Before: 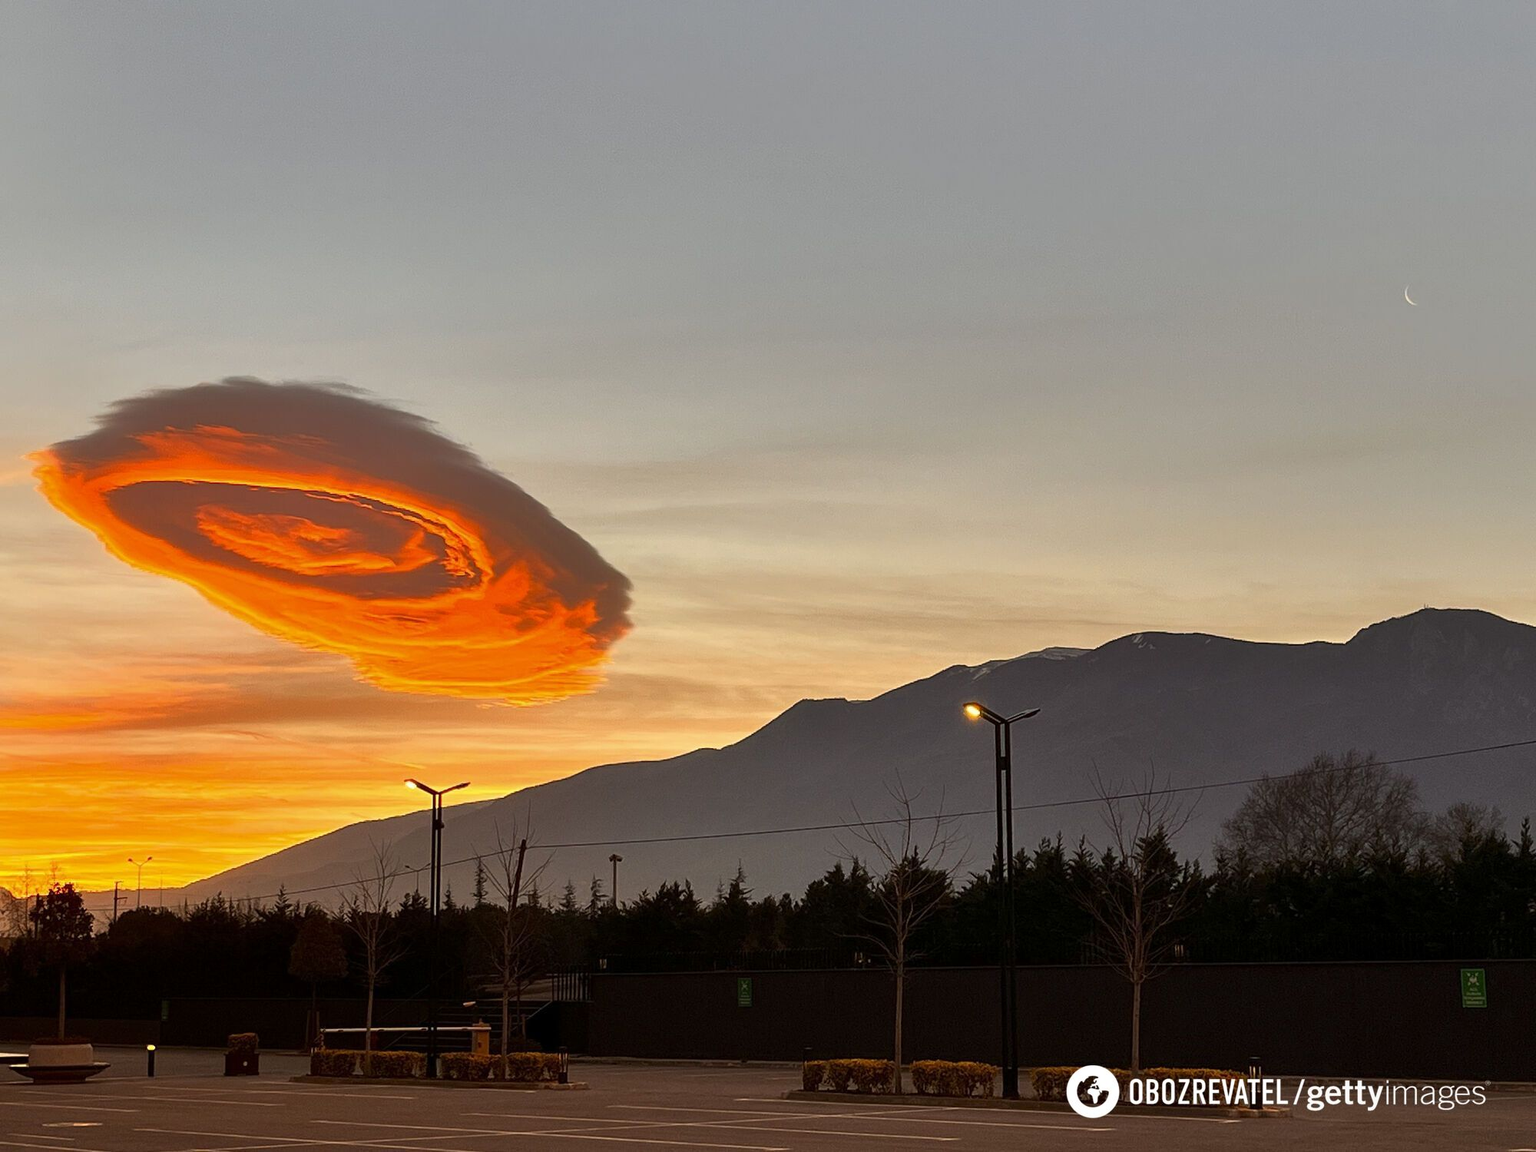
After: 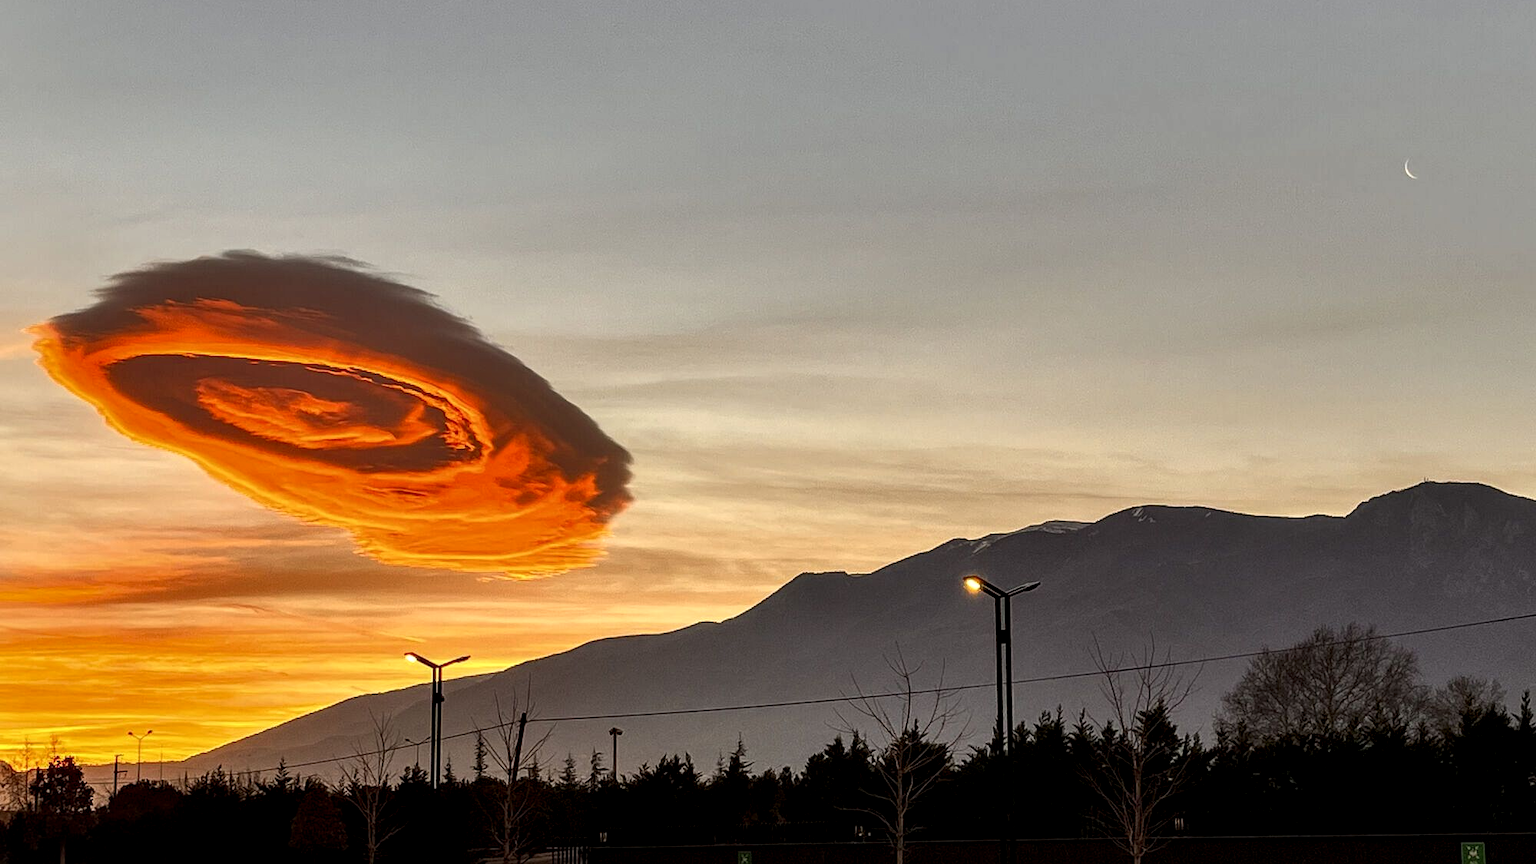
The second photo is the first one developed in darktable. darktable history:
crop: top 11.055%, bottom 13.926%
local contrast: detail 161%
